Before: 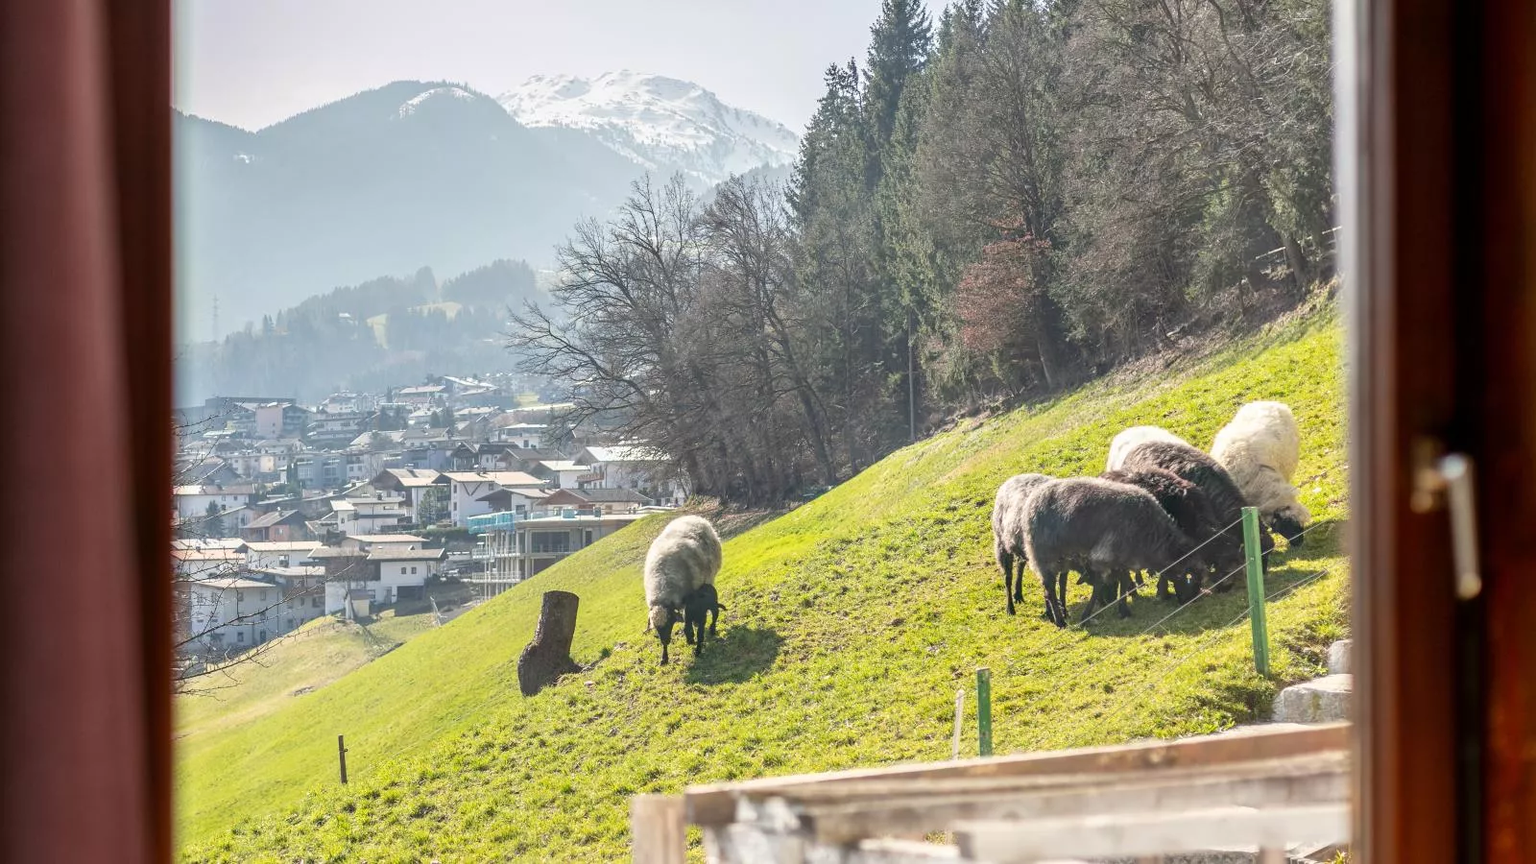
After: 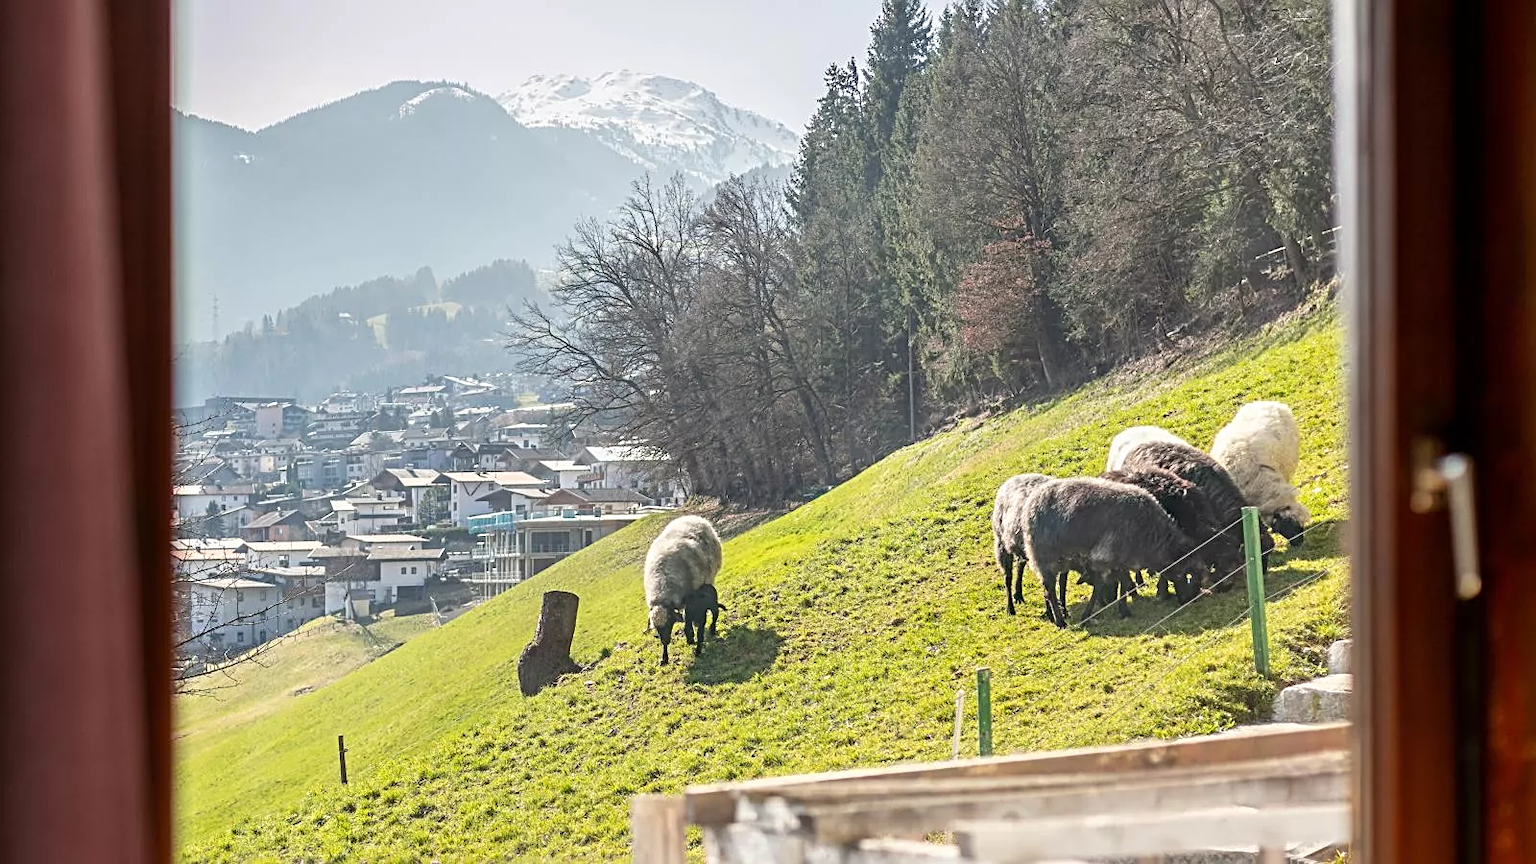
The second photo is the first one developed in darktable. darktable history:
sharpen: radius 3.112
